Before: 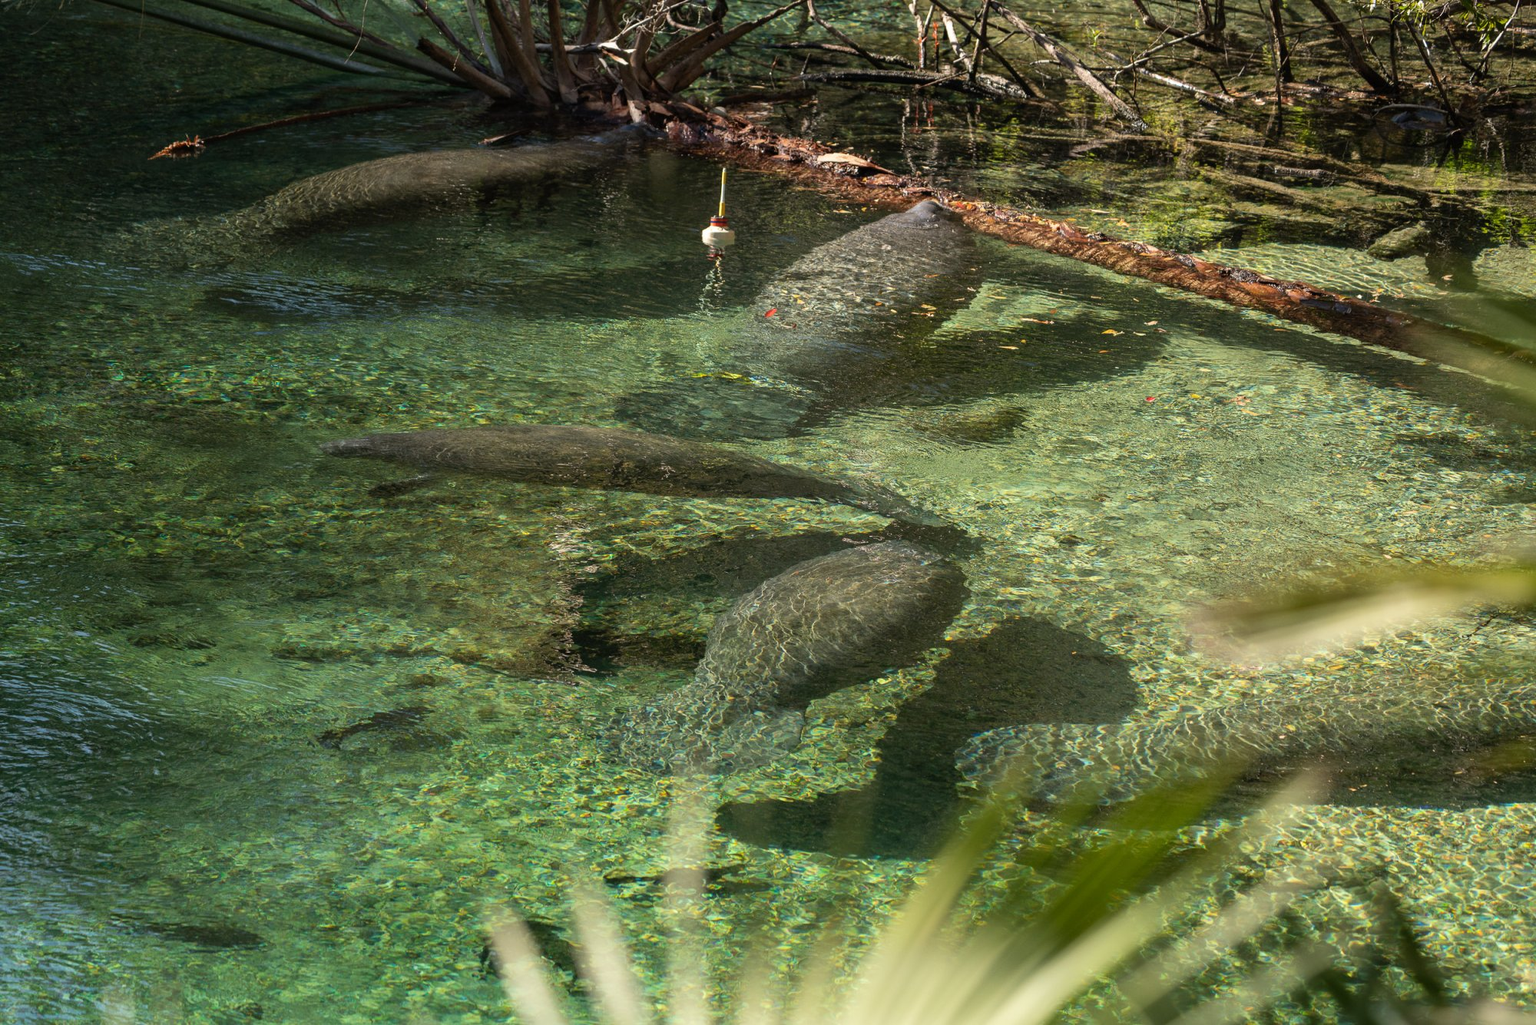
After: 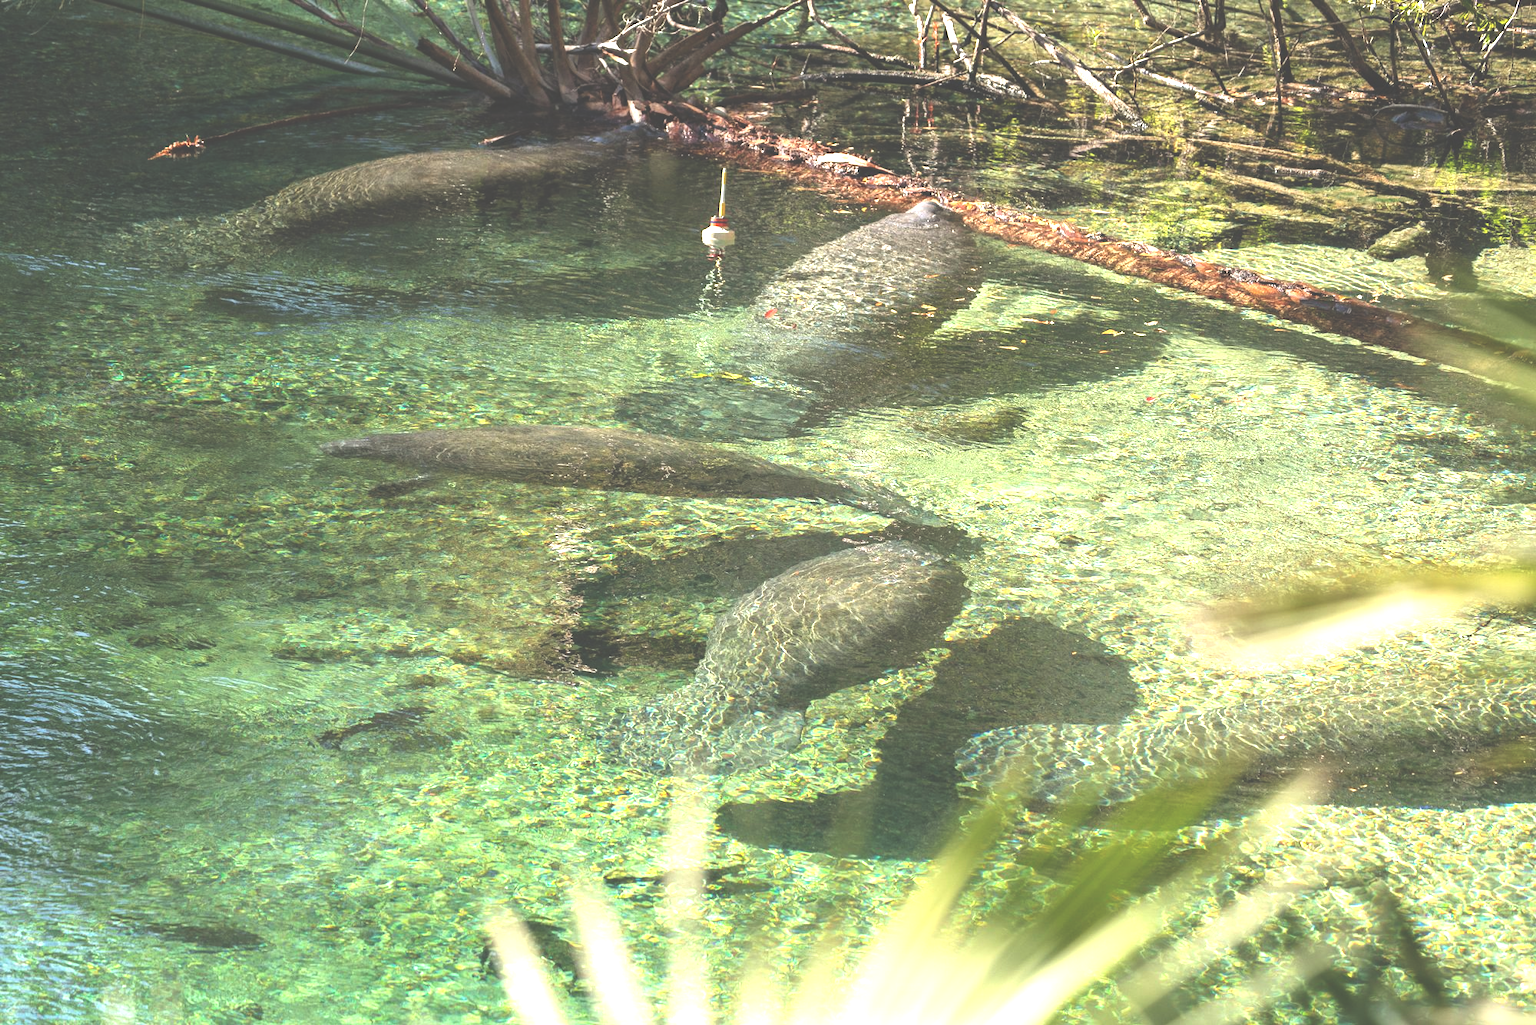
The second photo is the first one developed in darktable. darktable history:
exposure: black level correction -0.023, exposure 1.396 EV, compensate highlight preservation false
